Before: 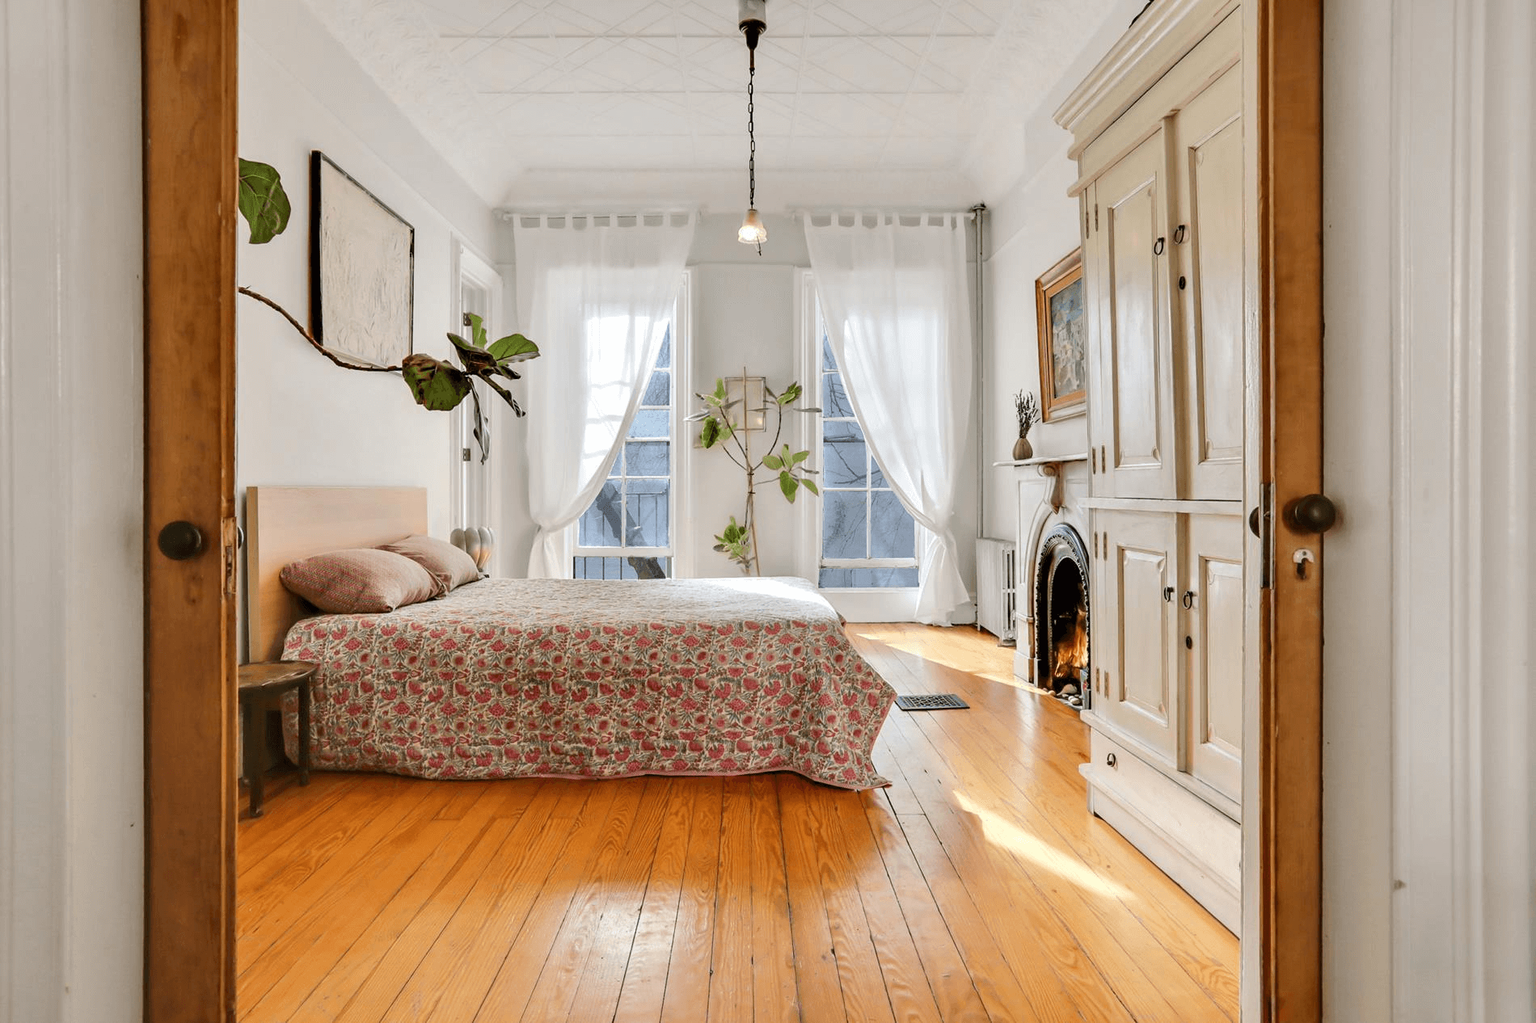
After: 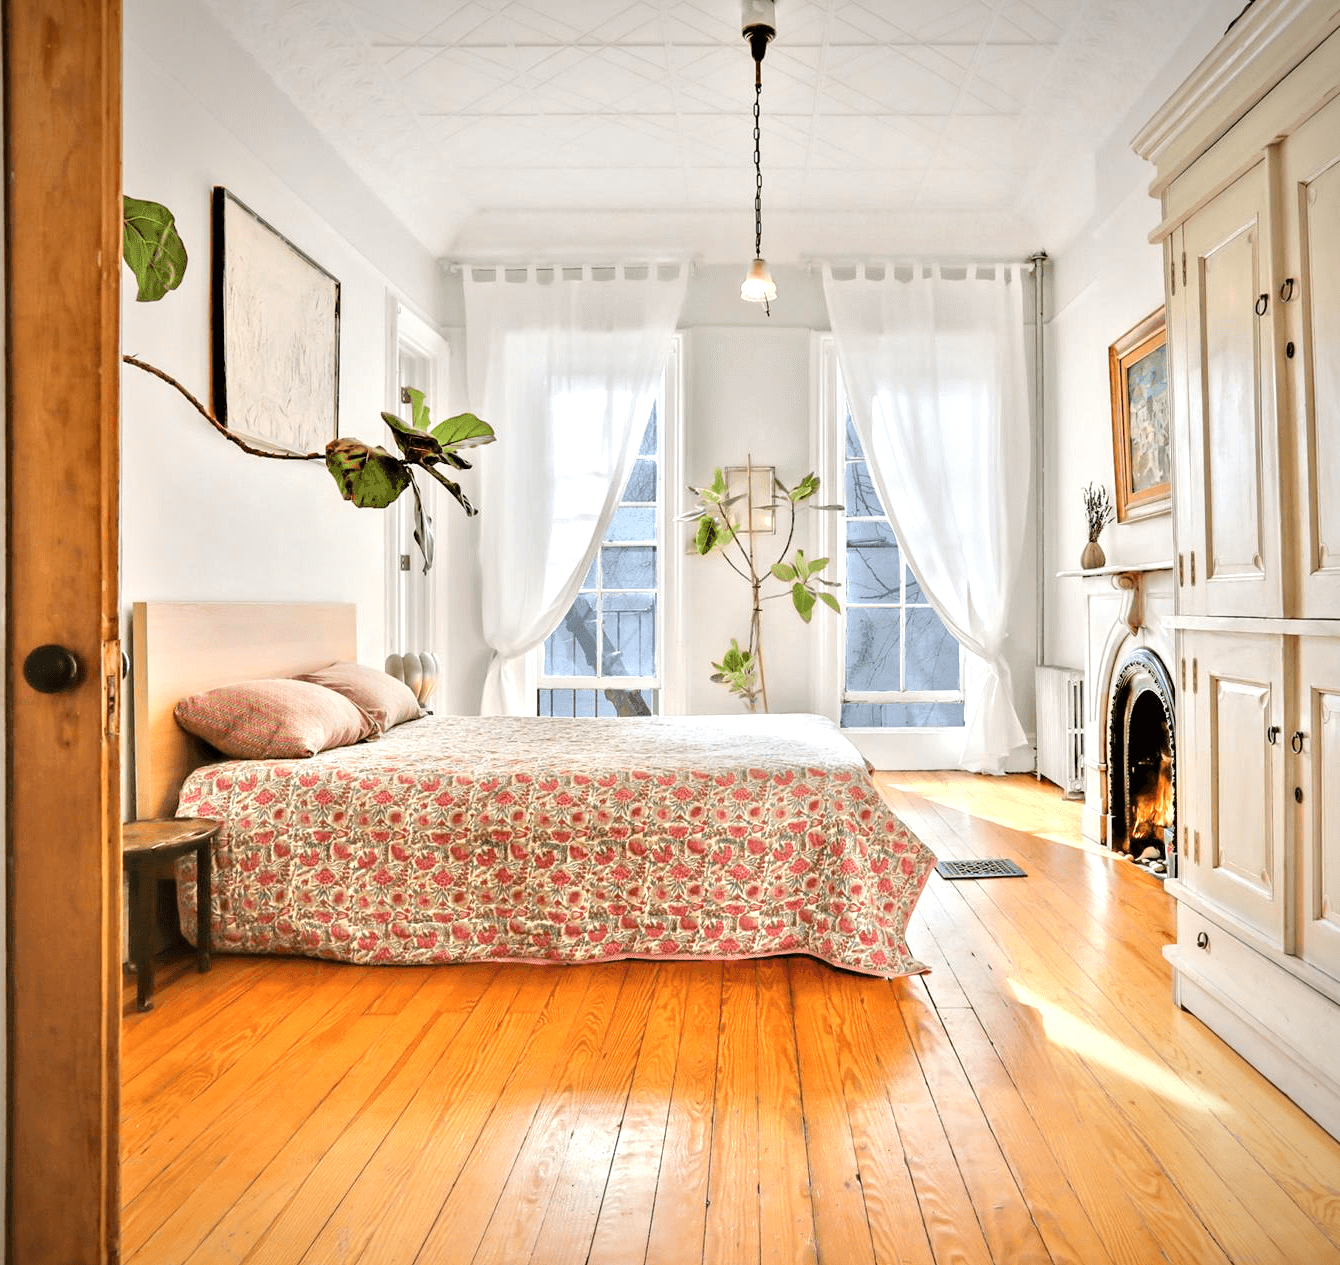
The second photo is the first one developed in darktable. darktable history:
vignetting: fall-off radius 63.48%, brightness -0.6, saturation 0
crop and rotate: left 9.067%, right 20.371%
tone equalizer: -7 EV 0.165 EV, -6 EV 0.626 EV, -5 EV 1.15 EV, -4 EV 1.35 EV, -3 EV 1.14 EV, -2 EV 0.6 EV, -1 EV 0.151 EV, smoothing diameter 2.05%, edges refinement/feathering 17.93, mask exposure compensation -1.57 EV, filter diffusion 5
